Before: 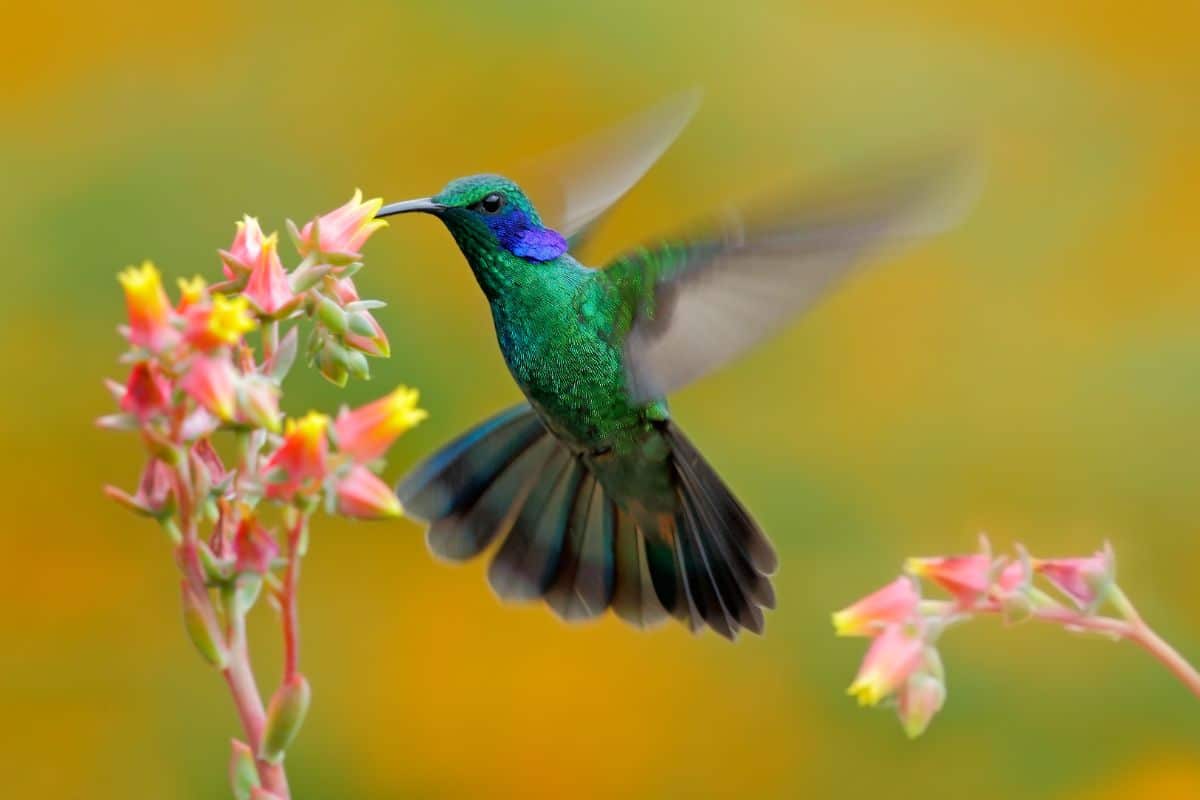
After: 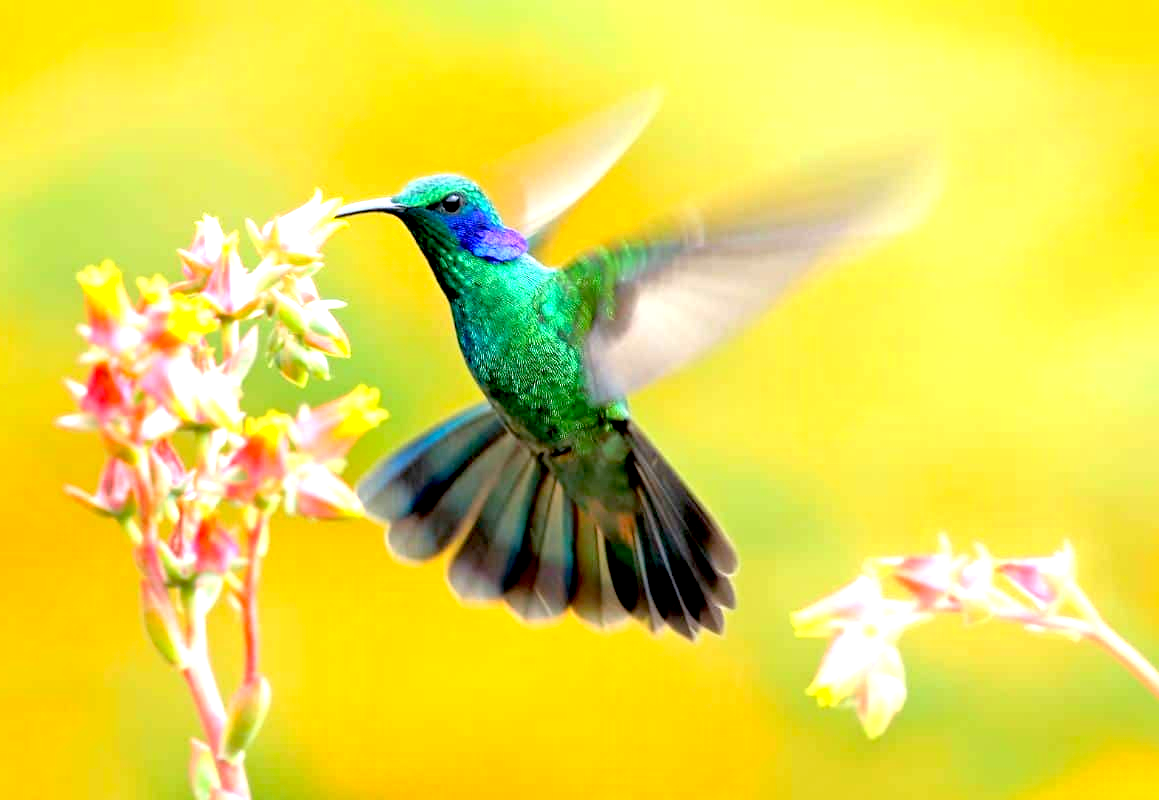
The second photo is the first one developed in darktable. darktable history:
exposure: black level correction 0.009, exposure 1.432 EV, compensate exposure bias true, compensate highlight preservation false
crop and rotate: left 3.399%
